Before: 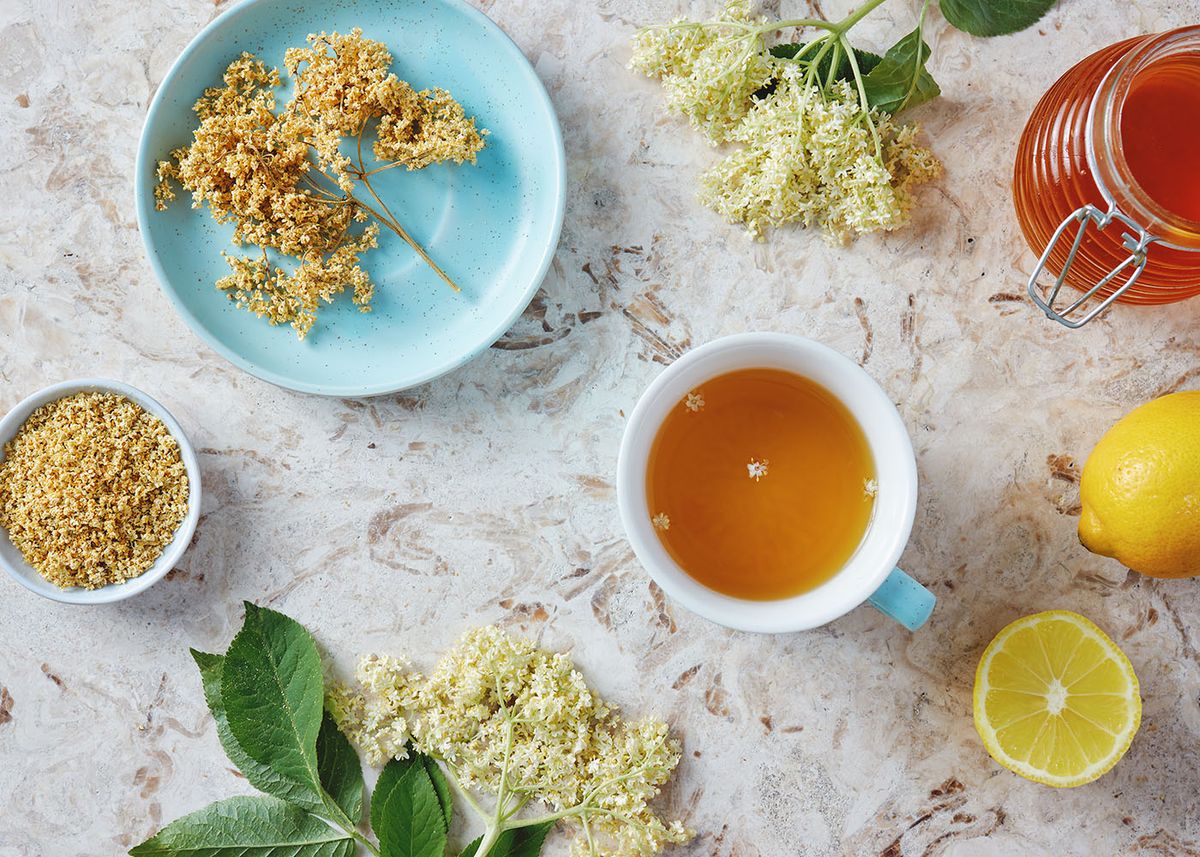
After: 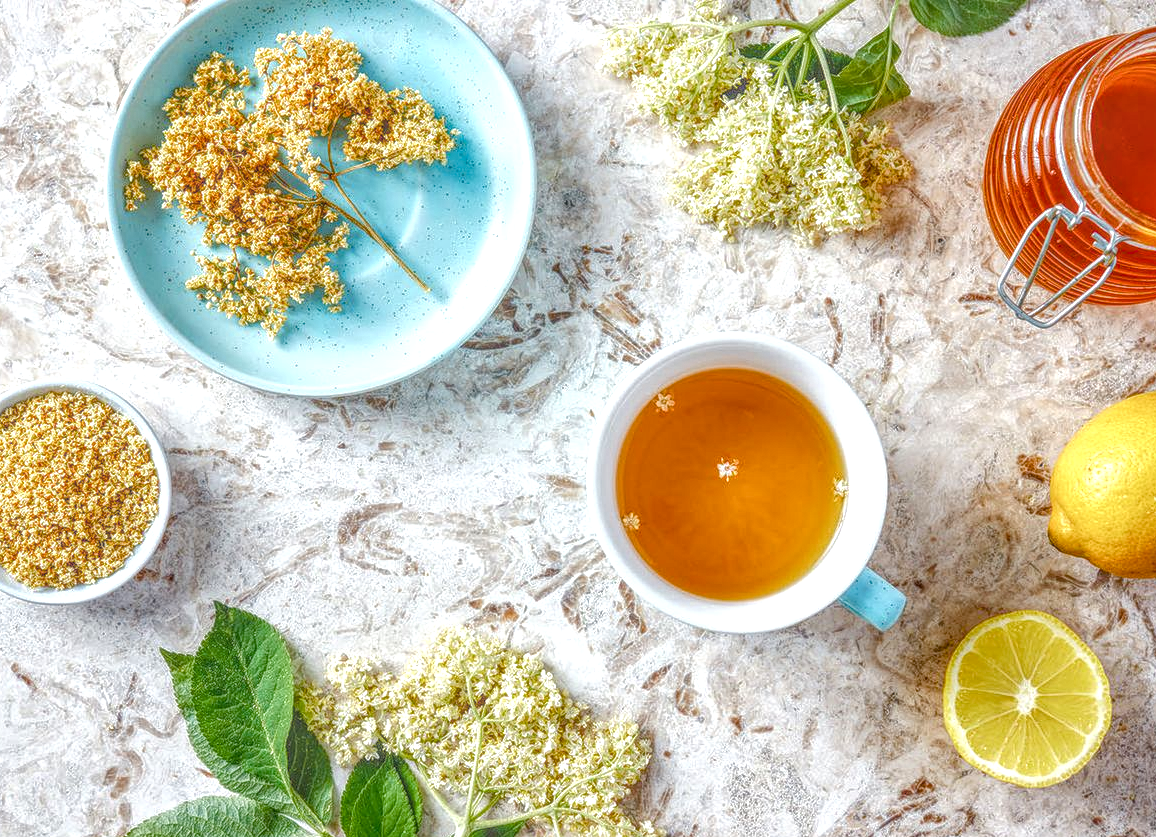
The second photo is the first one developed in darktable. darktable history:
color balance rgb: perceptual saturation grading › global saturation 25%, perceptual saturation grading › highlights -50%, perceptual saturation grading › shadows 30%, perceptual brilliance grading › global brilliance 12%, global vibrance 20%
white balance: emerald 1
local contrast: highlights 0%, shadows 0%, detail 200%, midtone range 0.25
crop and rotate: left 2.536%, right 1.107%, bottom 2.246%
